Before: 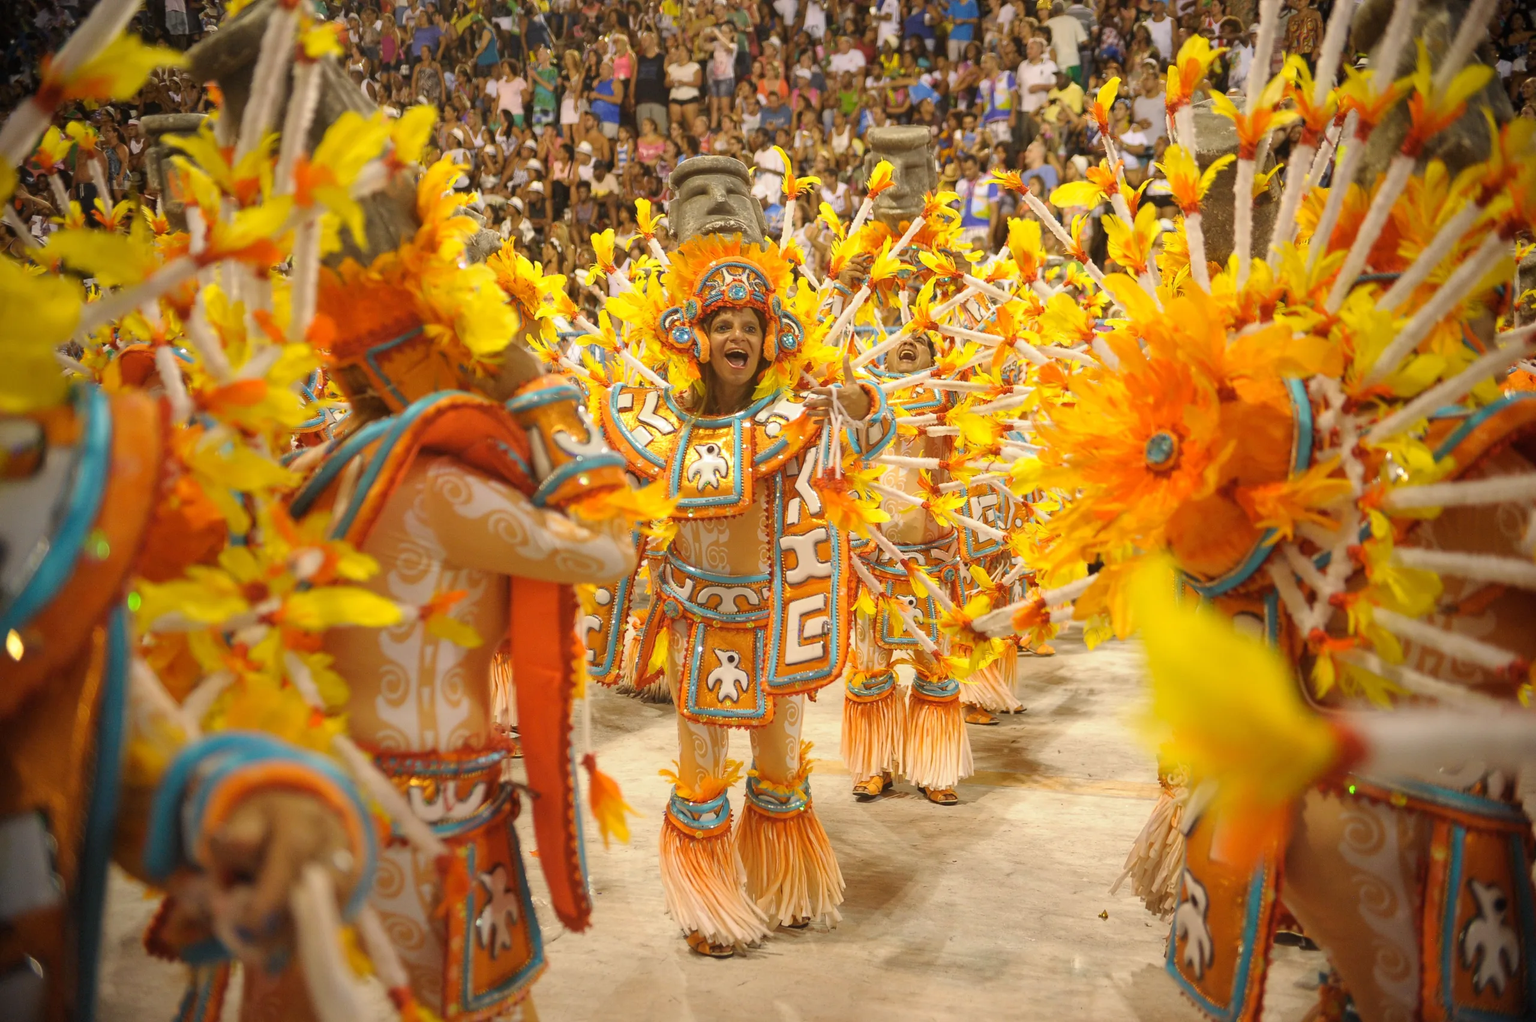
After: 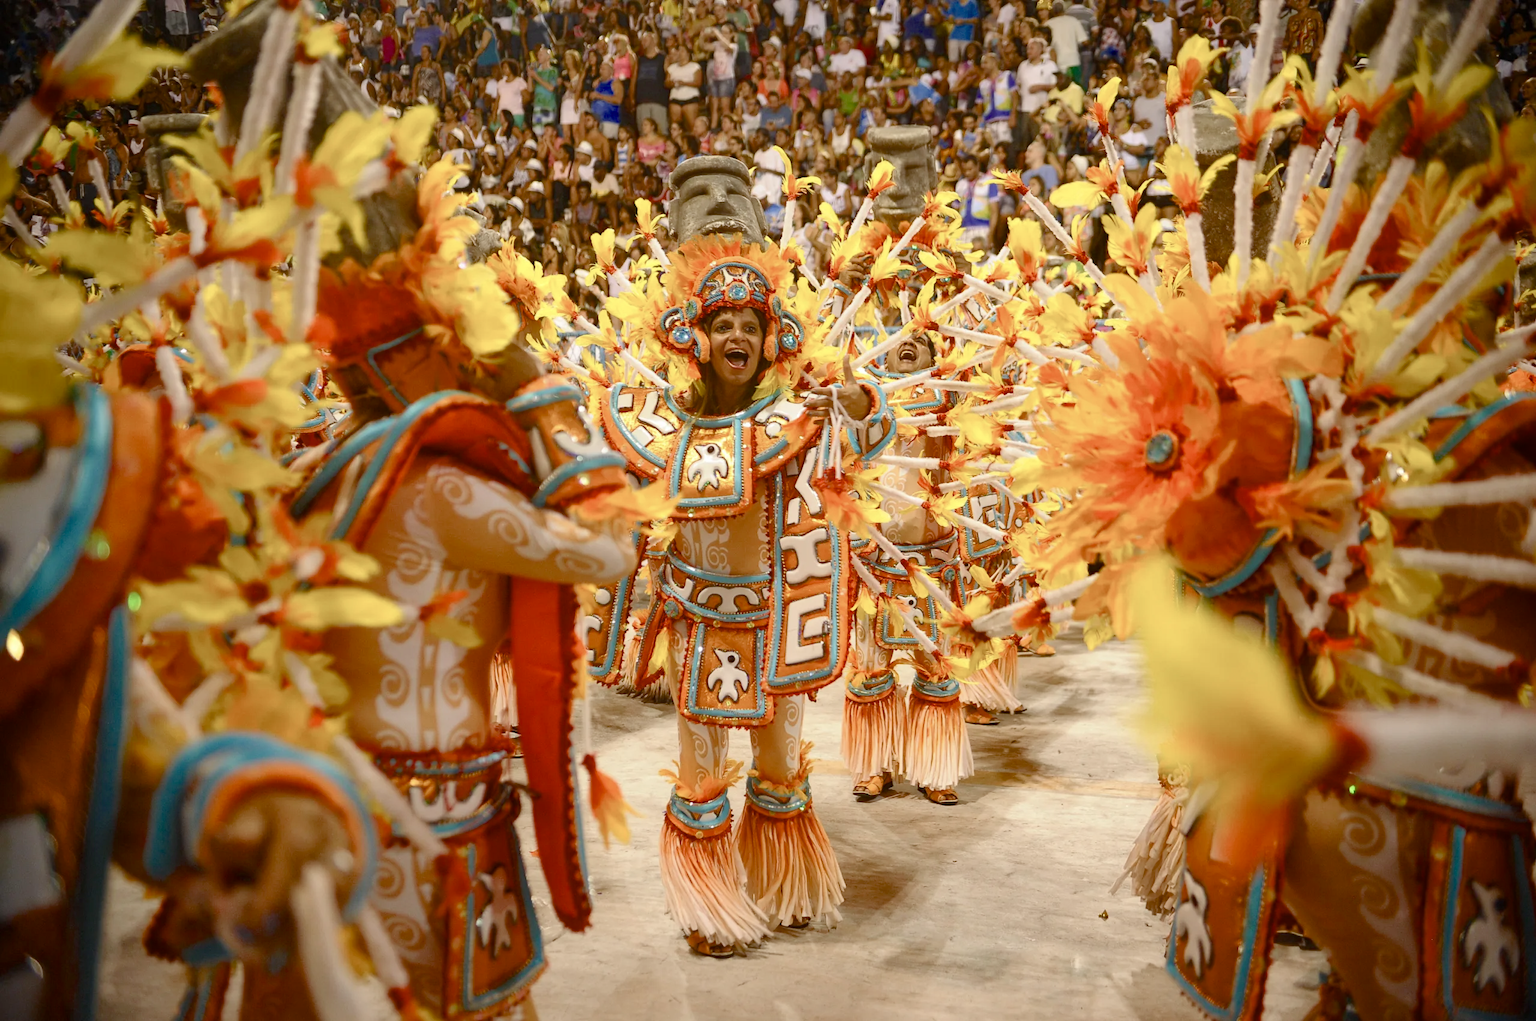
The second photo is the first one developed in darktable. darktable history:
color balance rgb: linear chroma grading › shadows -1.698%, linear chroma grading › highlights -14.759%, linear chroma grading › global chroma -9.851%, linear chroma grading › mid-tones -9.651%, perceptual saturation grading › global saturation 20%, perceptual saturation grading › highlights -25.502%, perceptual saturation grading › shadows 25.791%, saturation formula JzAzBz (2021)
